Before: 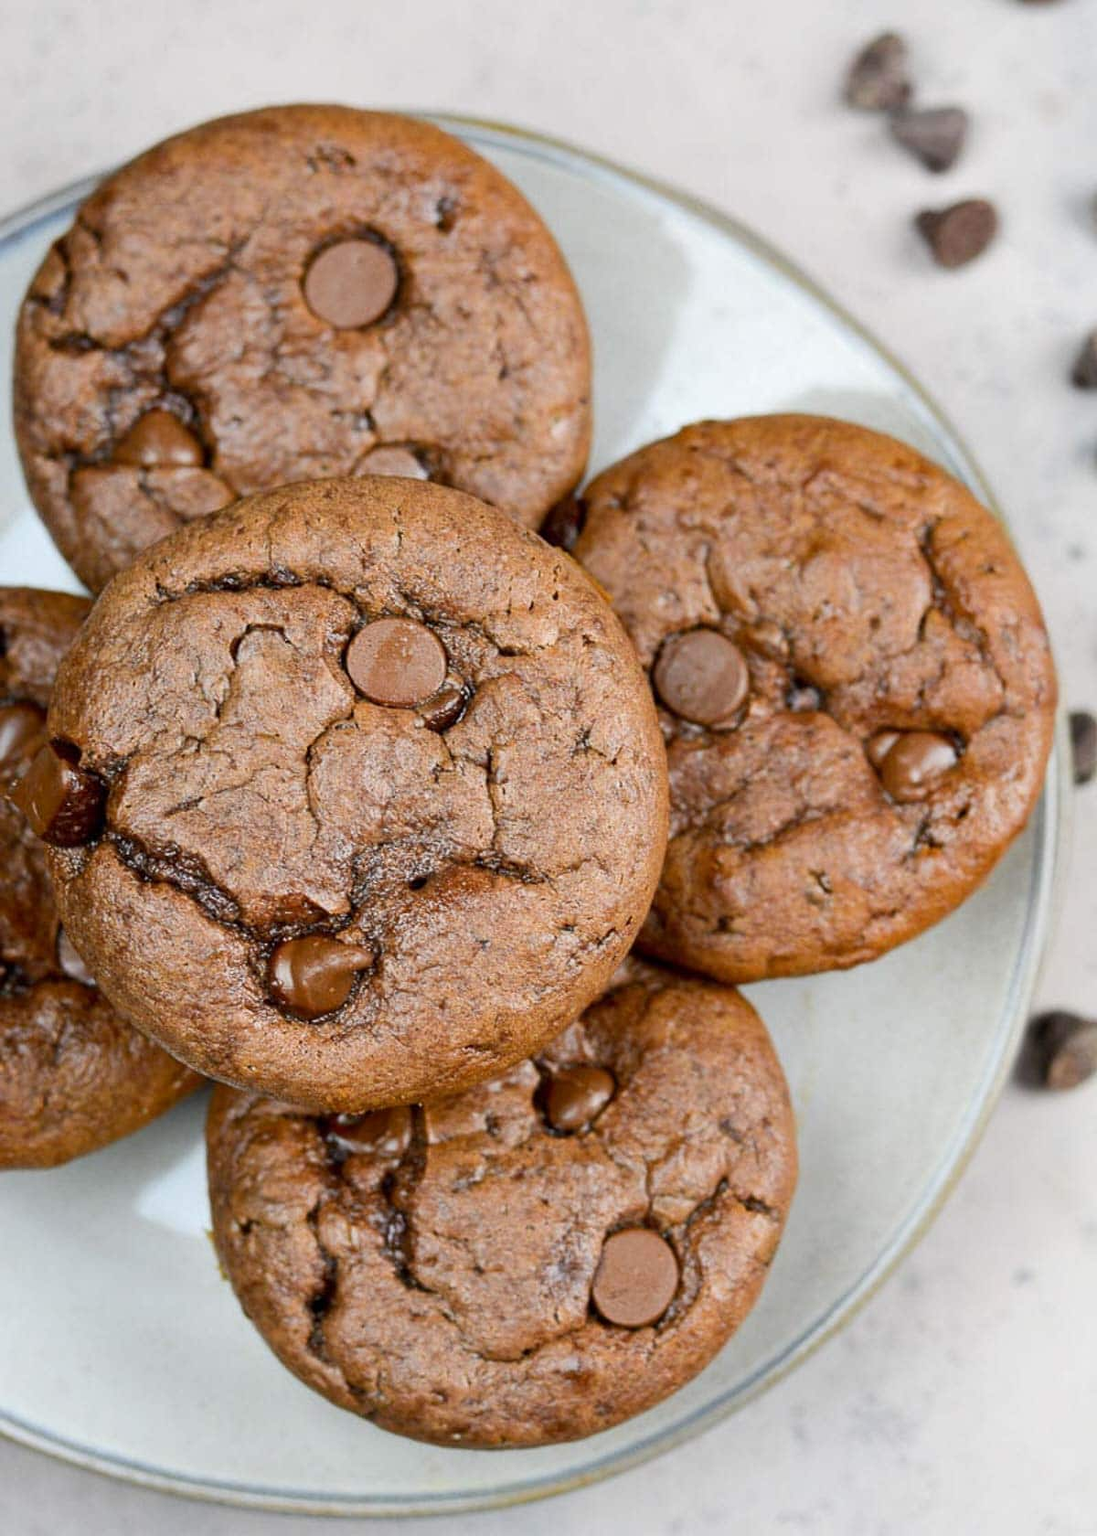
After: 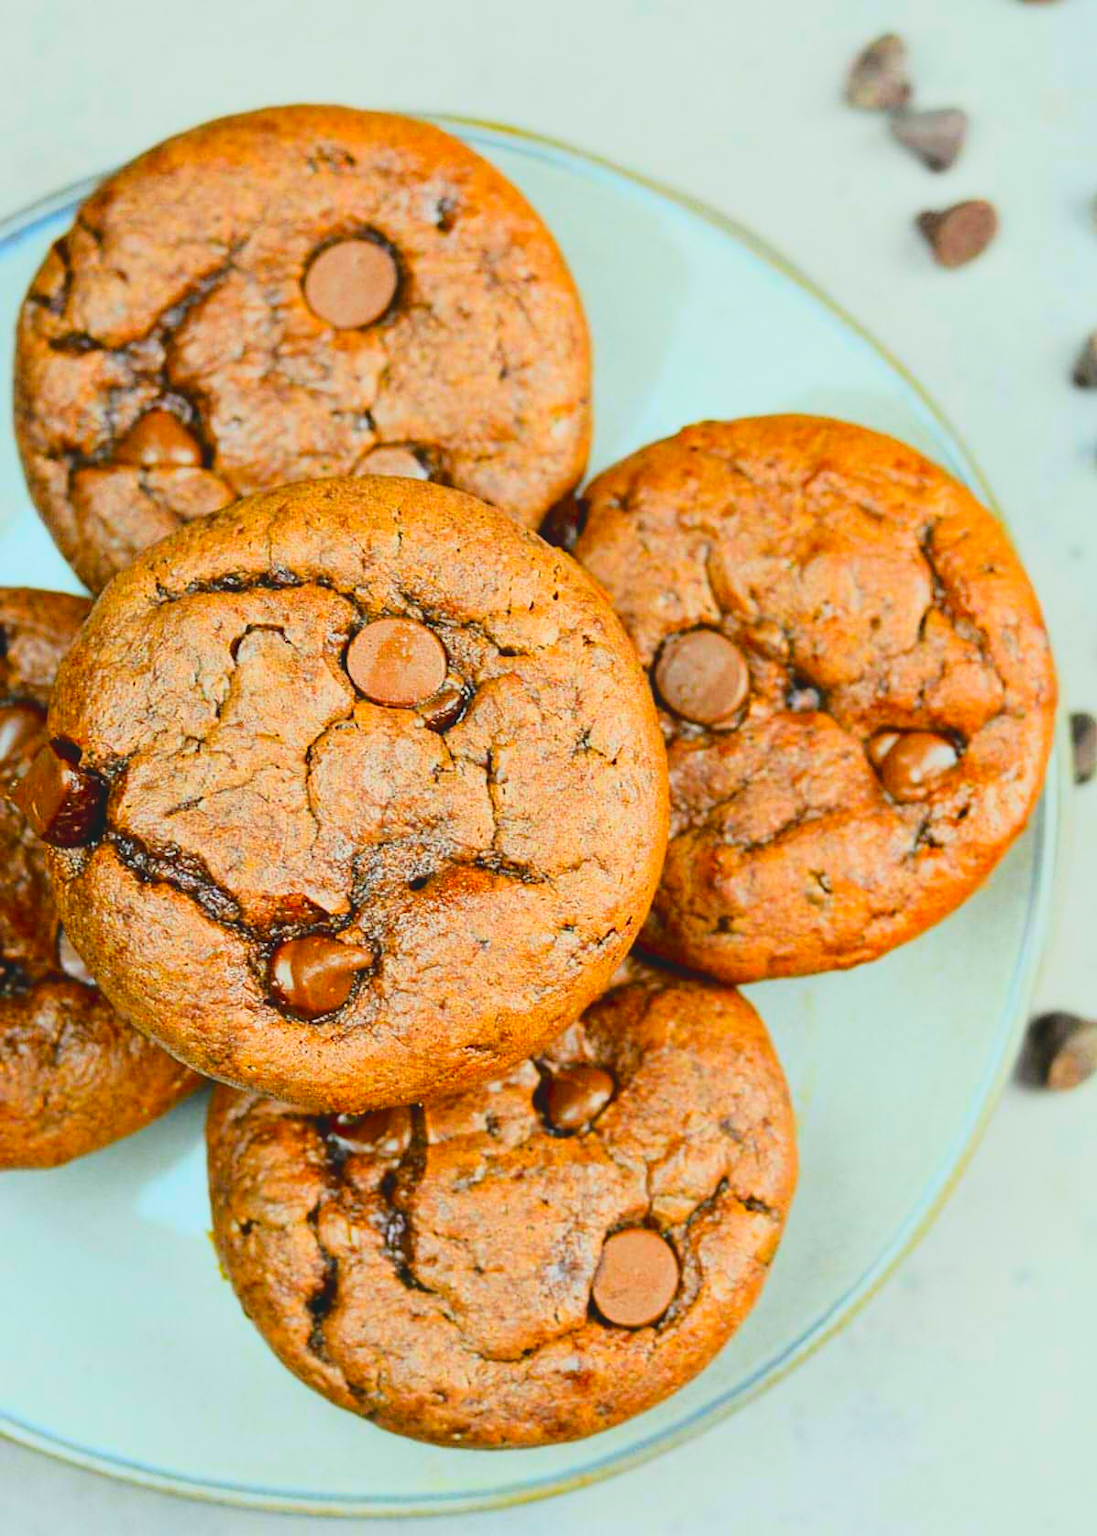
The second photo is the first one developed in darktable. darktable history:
contrast brightness saturation: contrast -0.174, saturation 0.188
base curve: curves: ch0 [(0, 0) (0.028, 0.03) (0.121, 0.232) (0.46, 0.748) (0.859, 0.968) (1, 1)]
color correction: highlights a* -7.65, highlights b* 1.53, shadows a* -3.49, saturation 1.4
